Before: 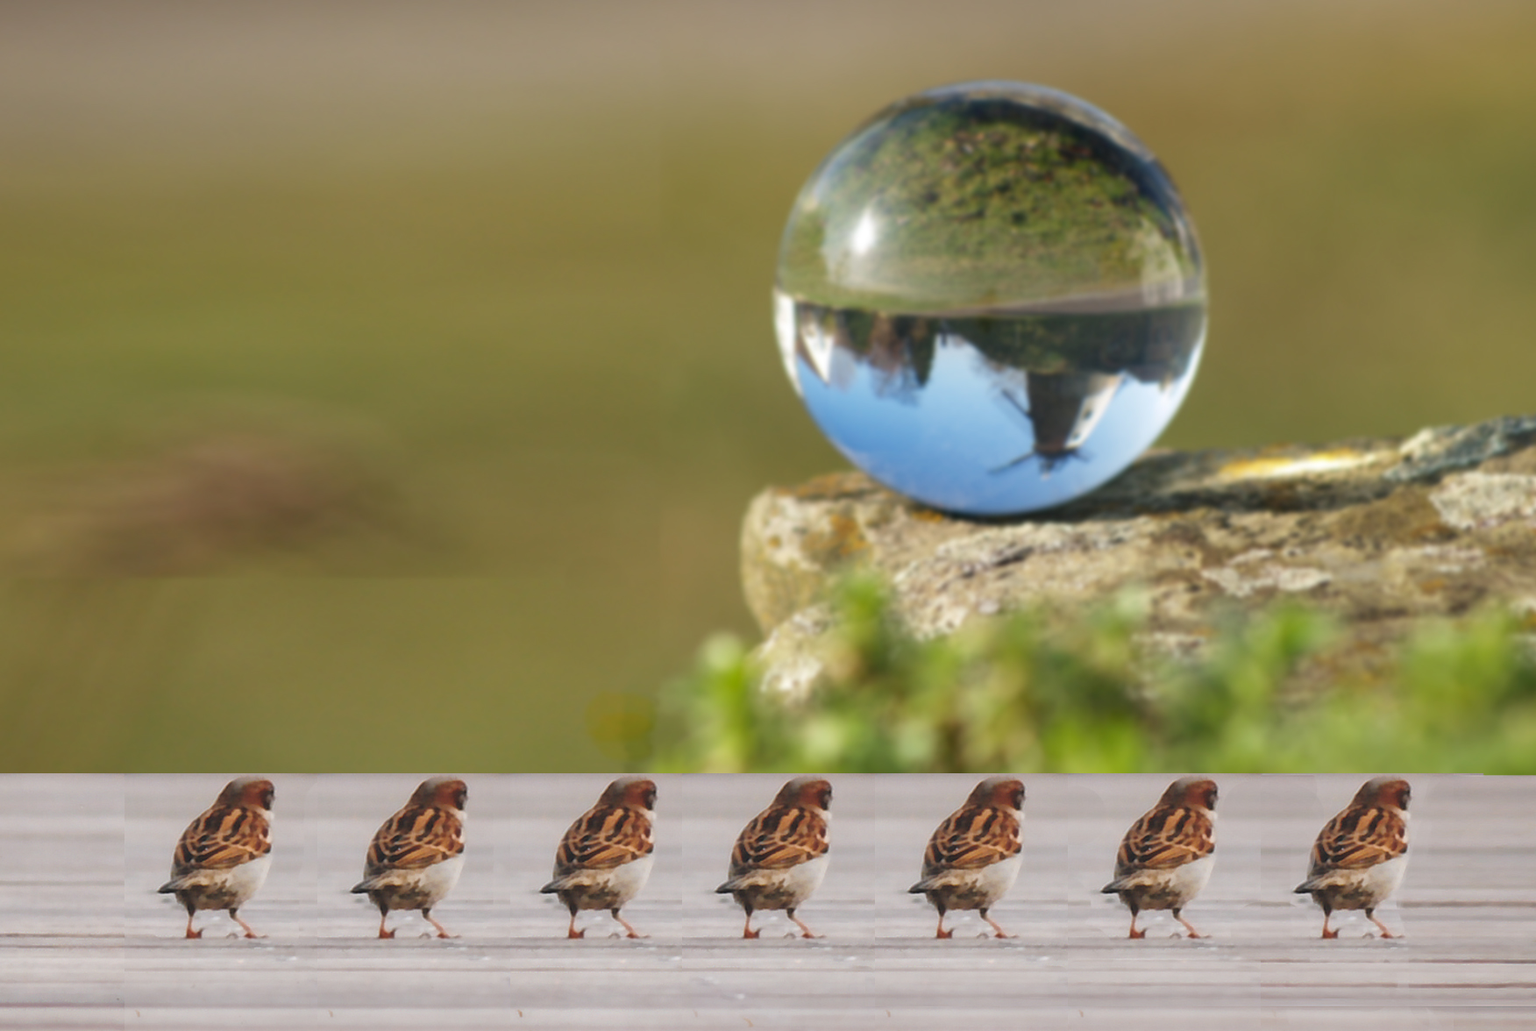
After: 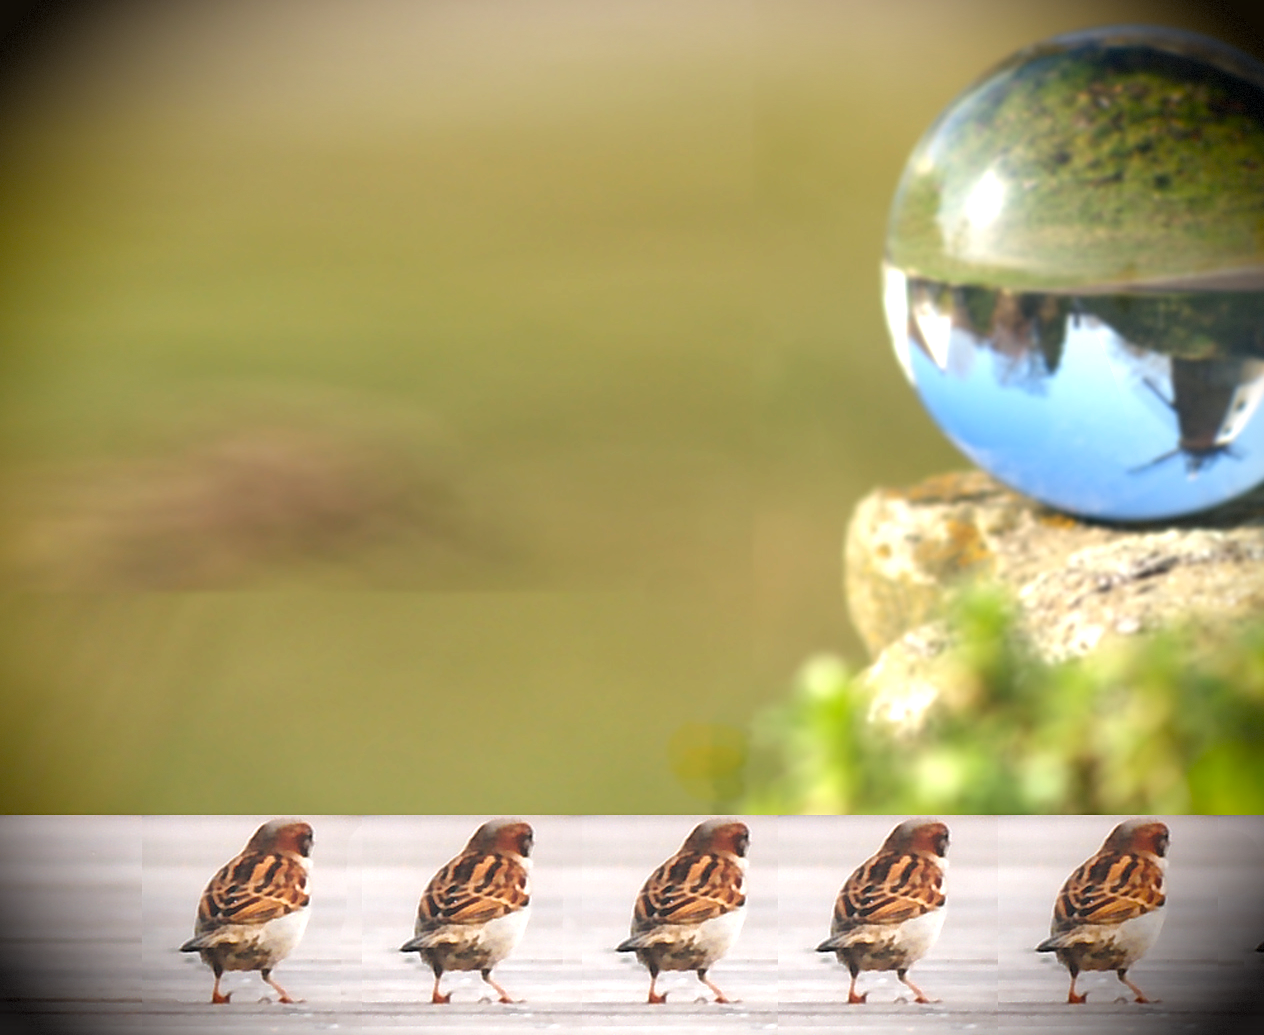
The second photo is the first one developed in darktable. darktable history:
sharpen: on, module defaults
vignetting: brightness -0.99, saturation 0.496, width/height ratio 1.089, dithering 8-bit output, unbound false
exposure: black level correction 0, exposure 0.845 EV, compensate exposure bias true, compensate highlight preservation false
crop: top 5.782%, right 27.849%, bottom 5.494%
